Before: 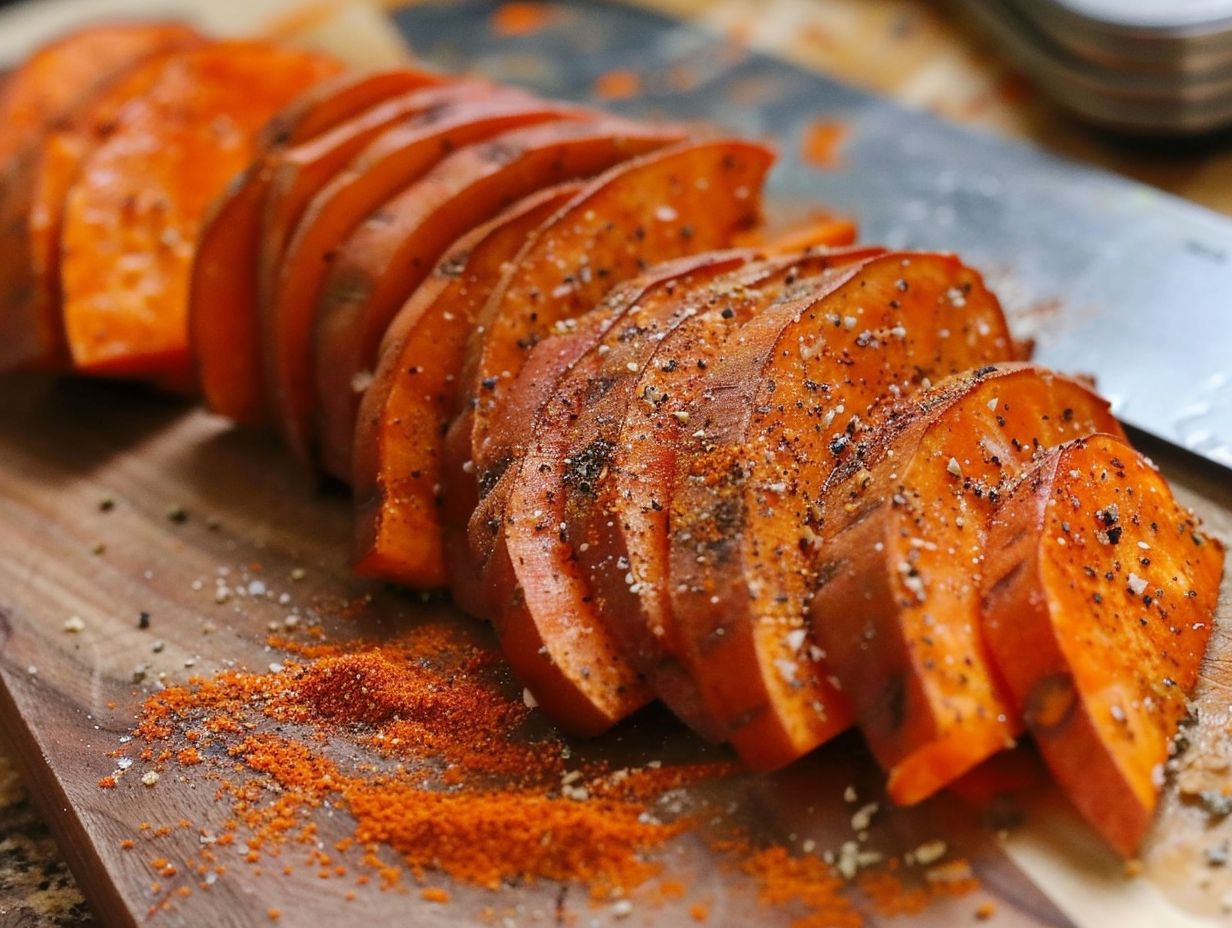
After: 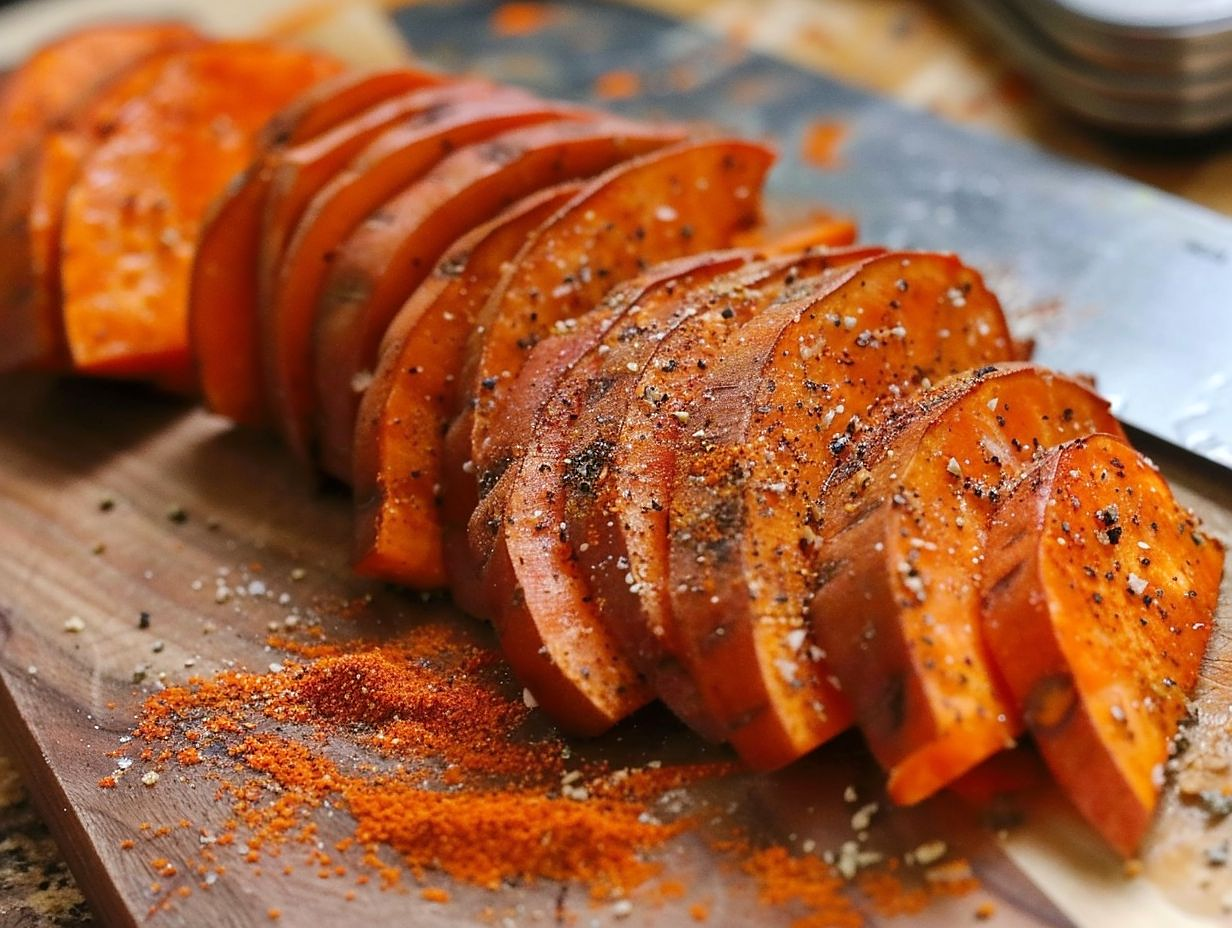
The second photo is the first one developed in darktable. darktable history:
sharpen: amount 0.2
exposure: exposure 0.078 EV, compensate highlight preservation false
